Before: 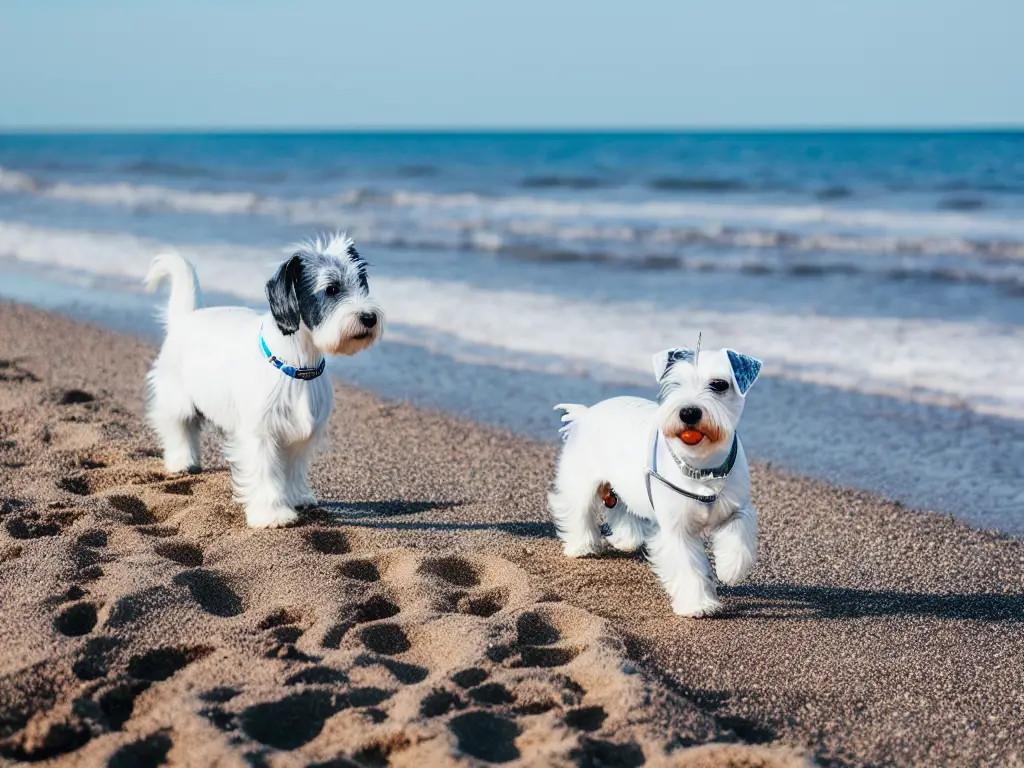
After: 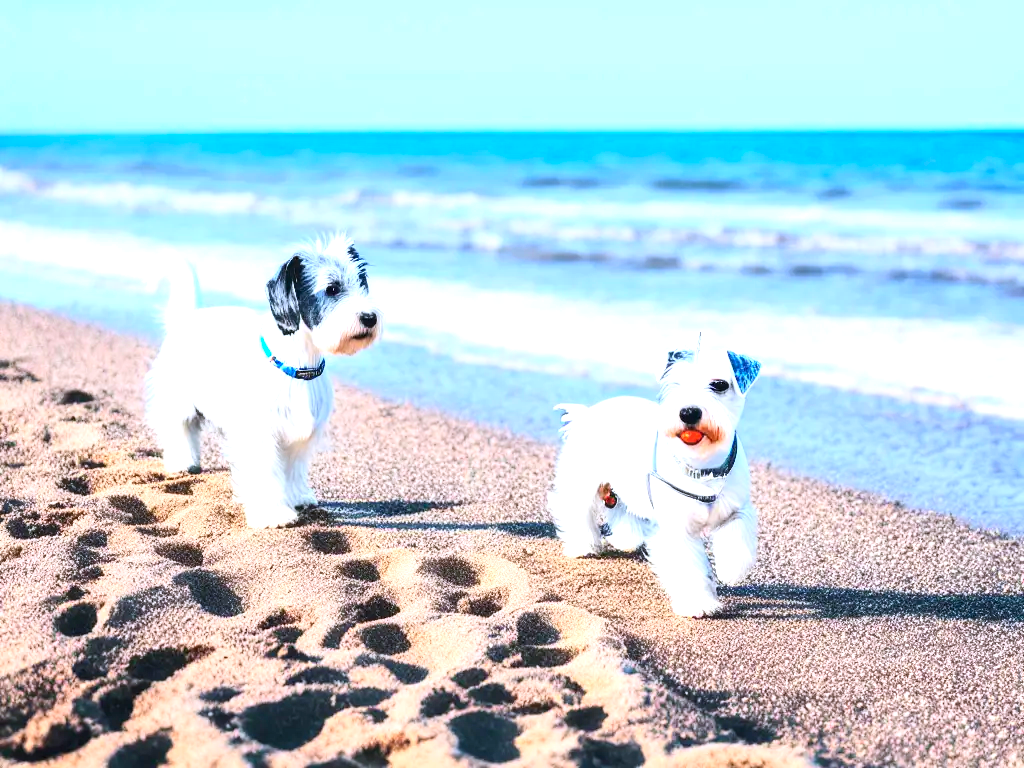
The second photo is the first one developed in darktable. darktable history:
exposure: black level correction 0, exposure 1.173 EV, compensate exposure bias true, compensate highlight preservation false
color calibration: illuminant as shot in camera, x 0.358, y 0.373, temperature 4628.91 K
contrast brightness saturation: contrast 0.2, brightness 0.16, saturation 0.22
